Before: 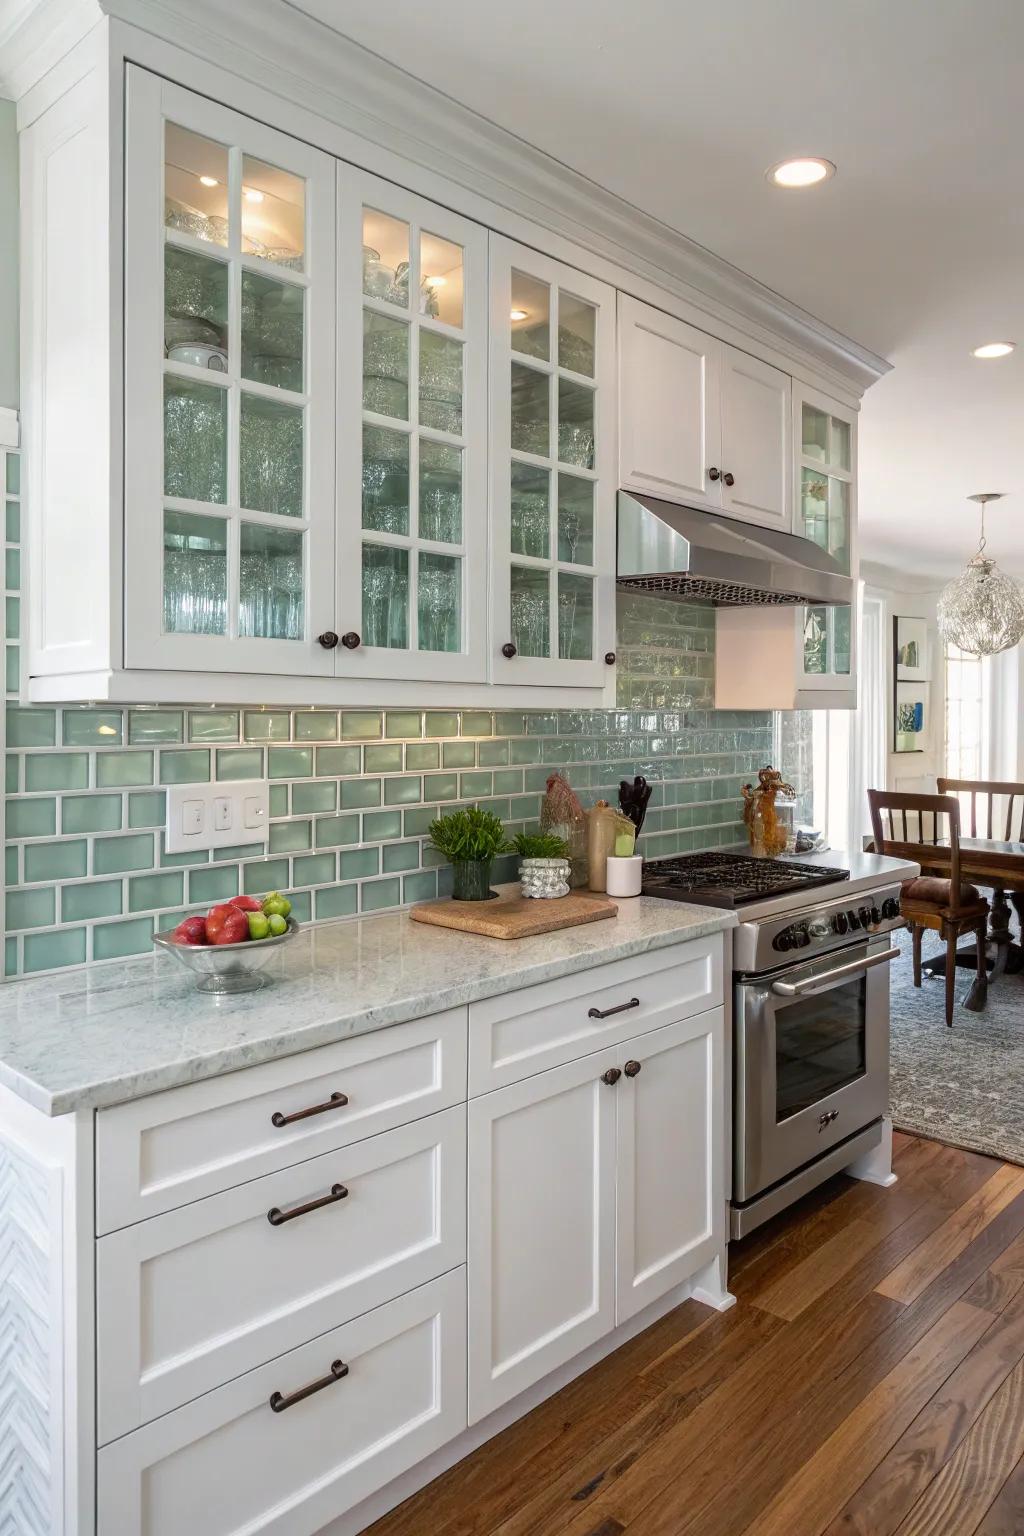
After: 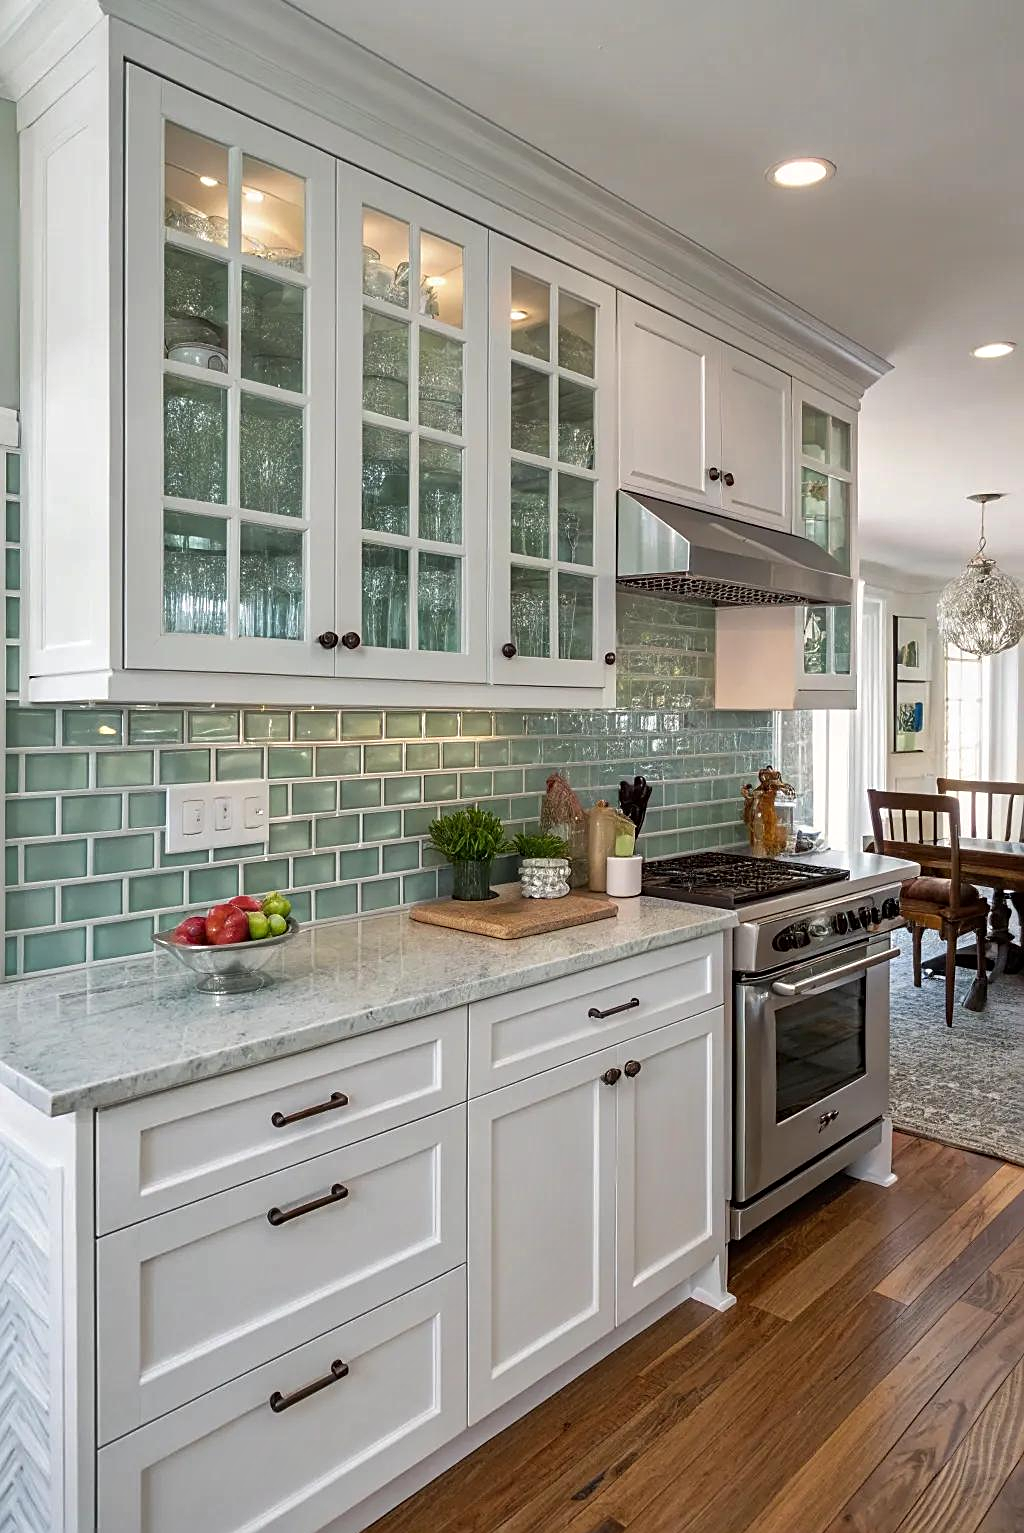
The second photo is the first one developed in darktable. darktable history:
shadows and highlights: shadows 53.12, soften with gaussian
contrast equalizer: octaves 7, y [[0.509, 0.517, 0.523, 0.523, 0.517, 0.509], [0.5 ×6], [0.5 ×6], [0 ×6], [0 ×6]], mix 0.282
crop: top 0.04%, bottom 0.133%
sharpen: on, module defaults
